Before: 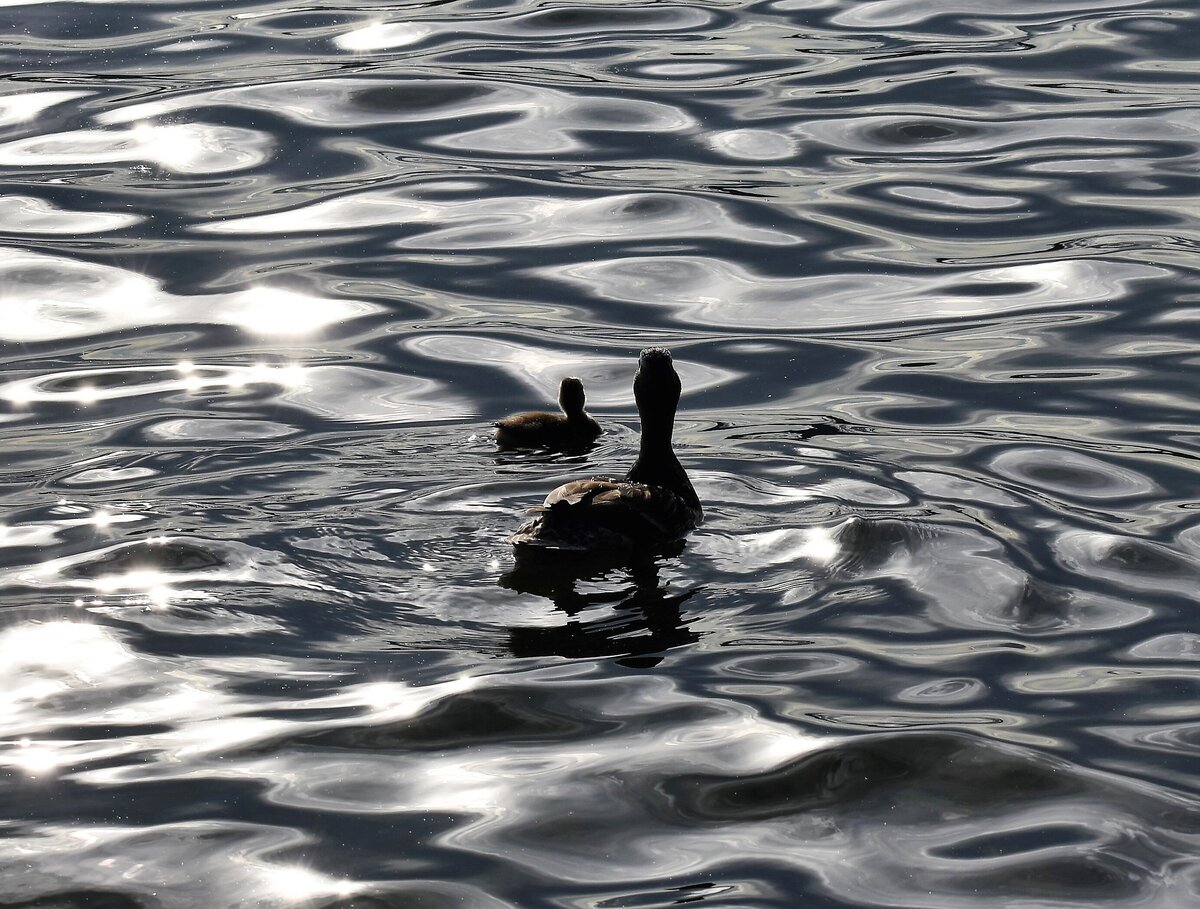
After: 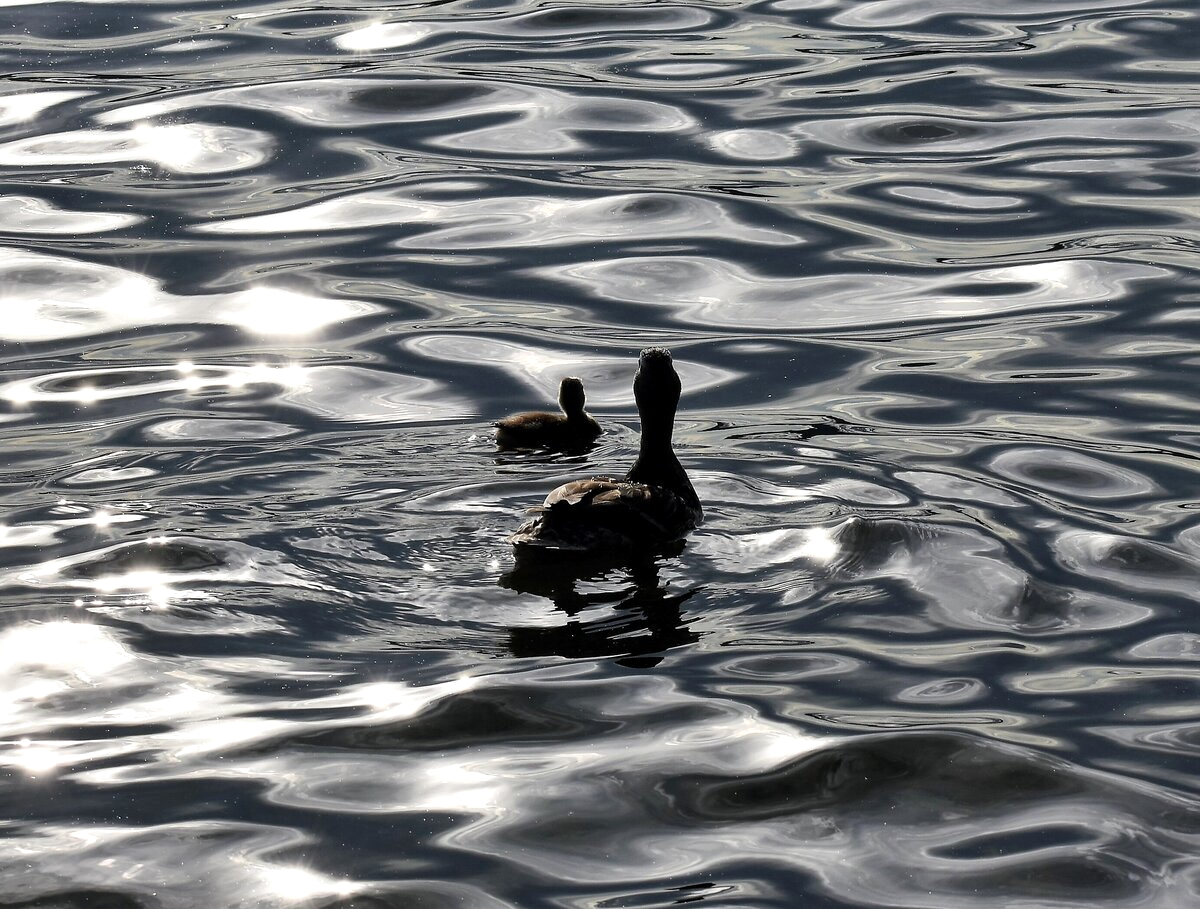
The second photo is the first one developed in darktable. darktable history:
local contrast: highlights 105%, shadows 98%, detail 120%, midtone range 0.2
